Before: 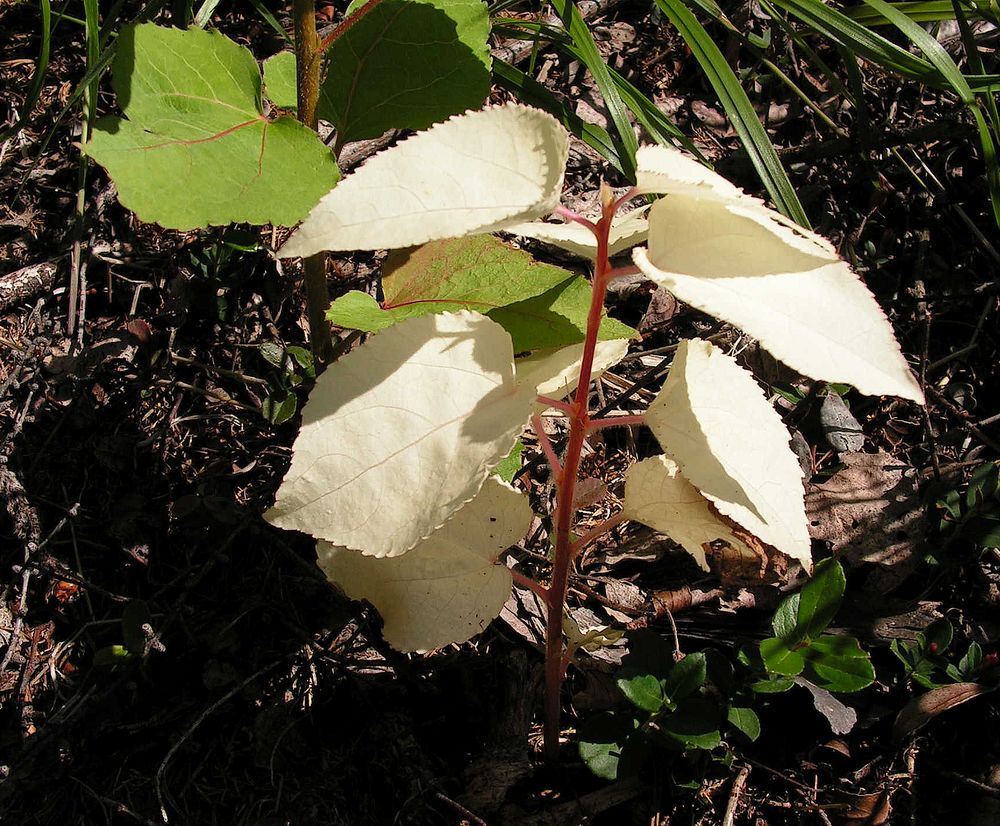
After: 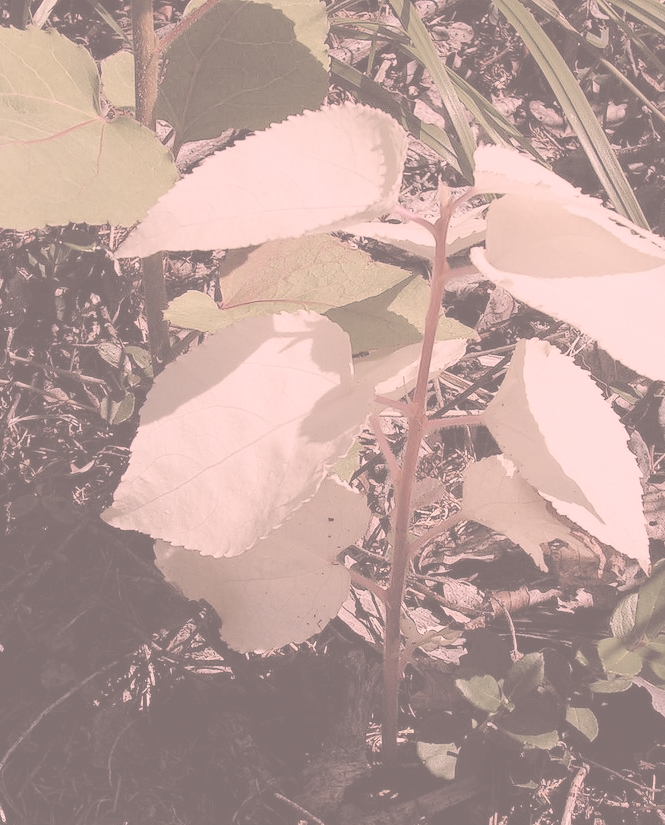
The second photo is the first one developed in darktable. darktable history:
crop and rotate: left 16.223%, right 17.251%
contrast brightness saturation: contrast -0.335, brightness 0.758, saturation -0.762
color correction: highlights a* 14.57, highlights b* 4.78
